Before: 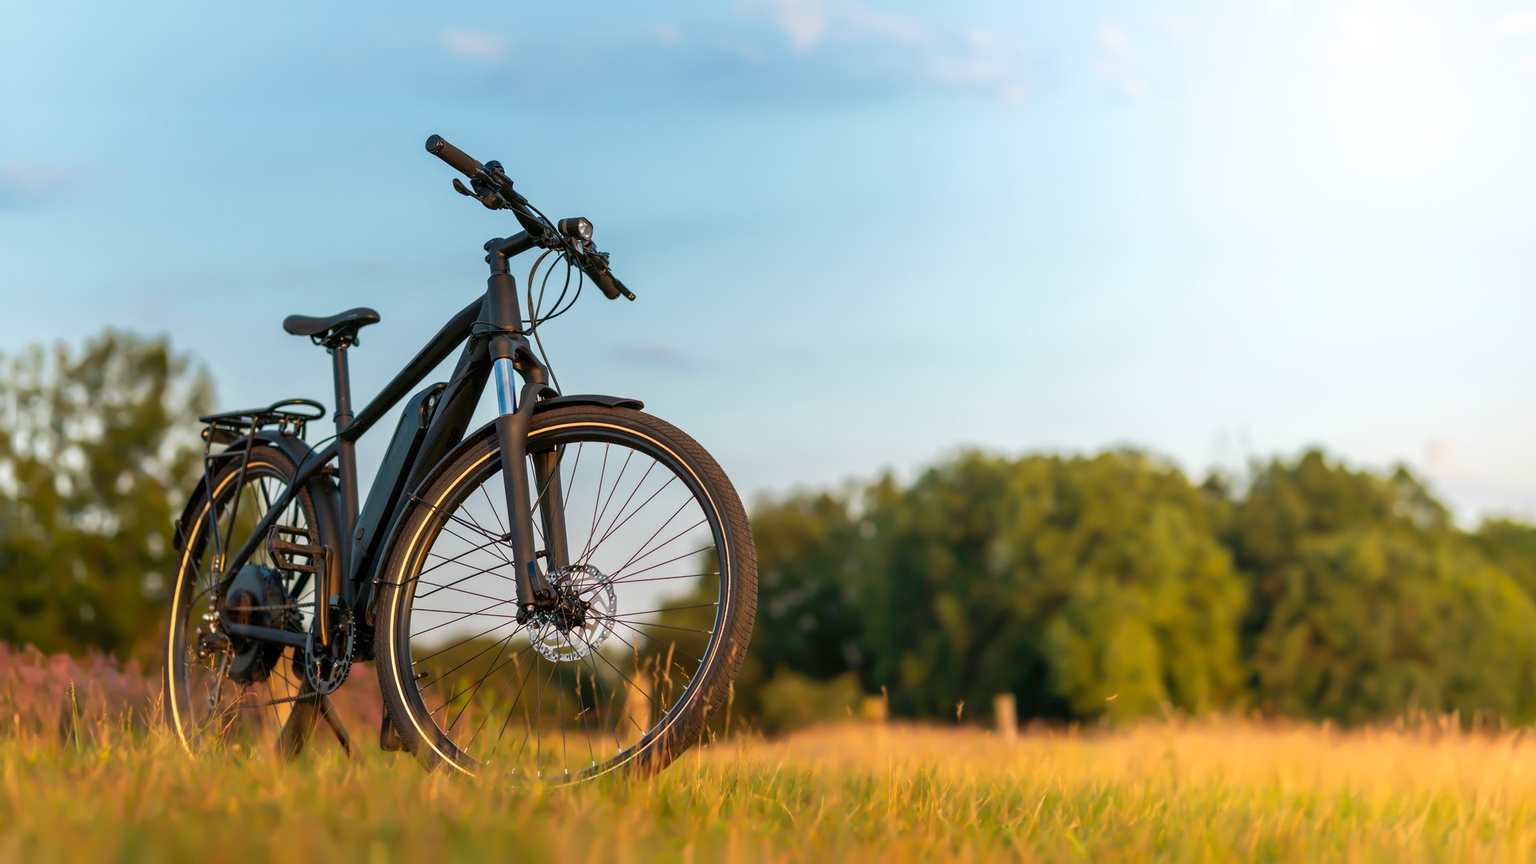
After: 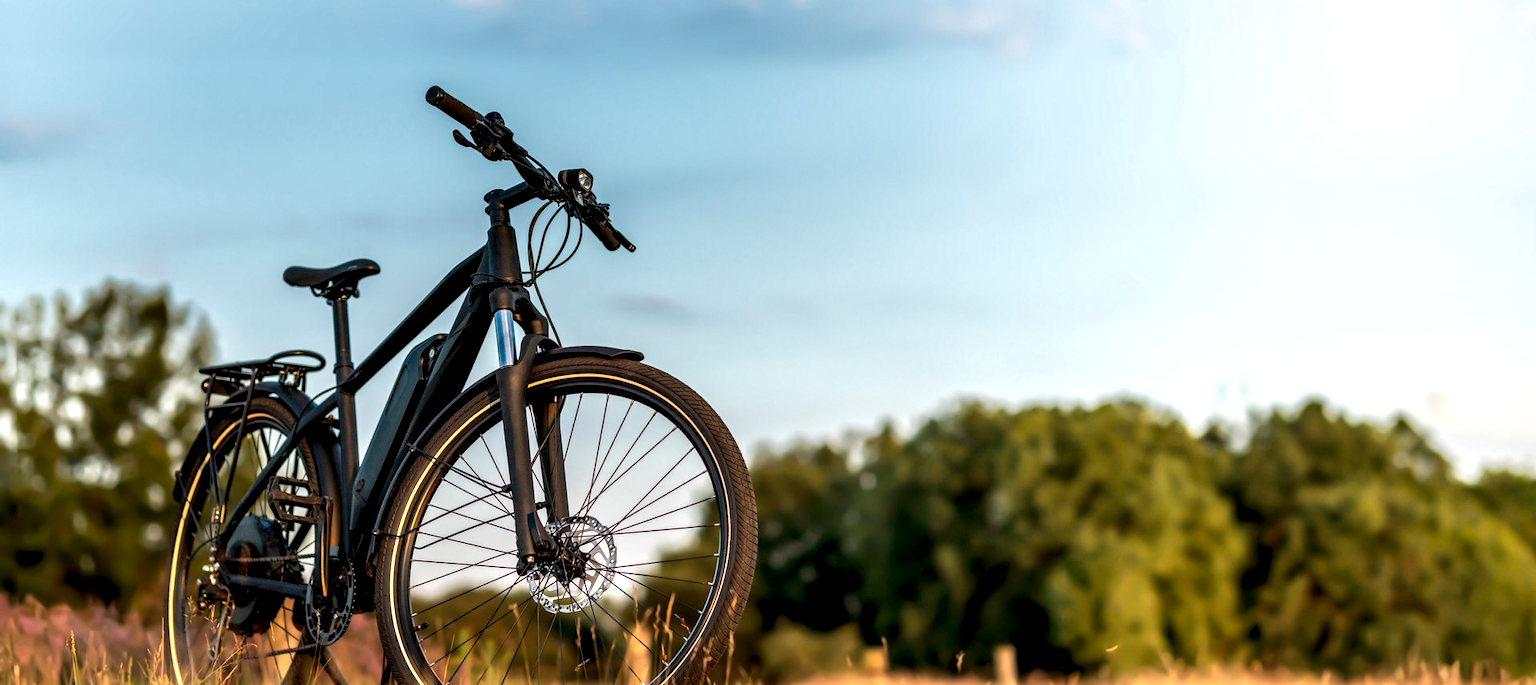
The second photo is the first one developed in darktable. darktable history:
local contrast: highlights 80%, shadows 57%, detail 175%, midtone range 0.602
crop and rotate: top 5.667%, bottom 14.937%
